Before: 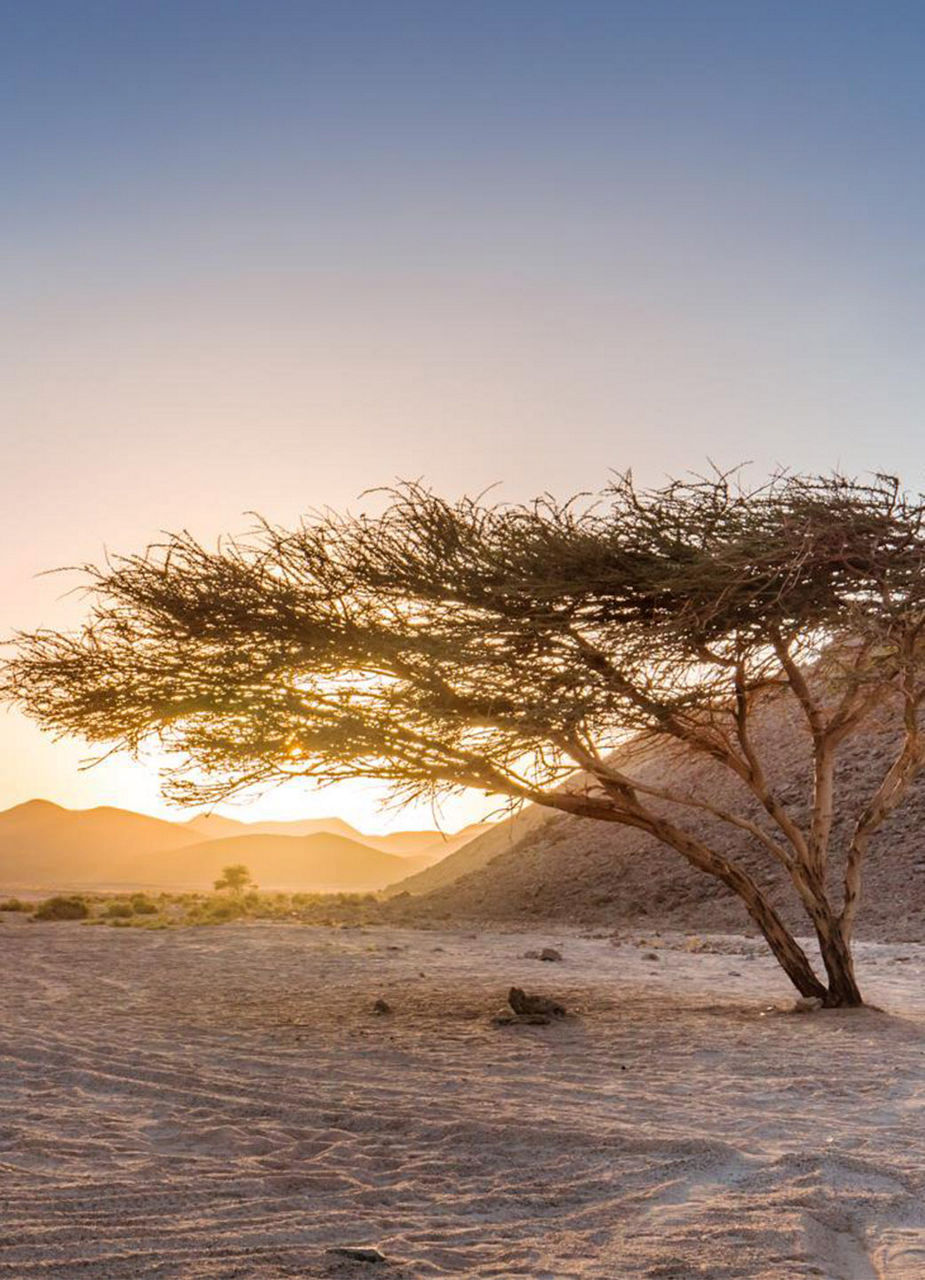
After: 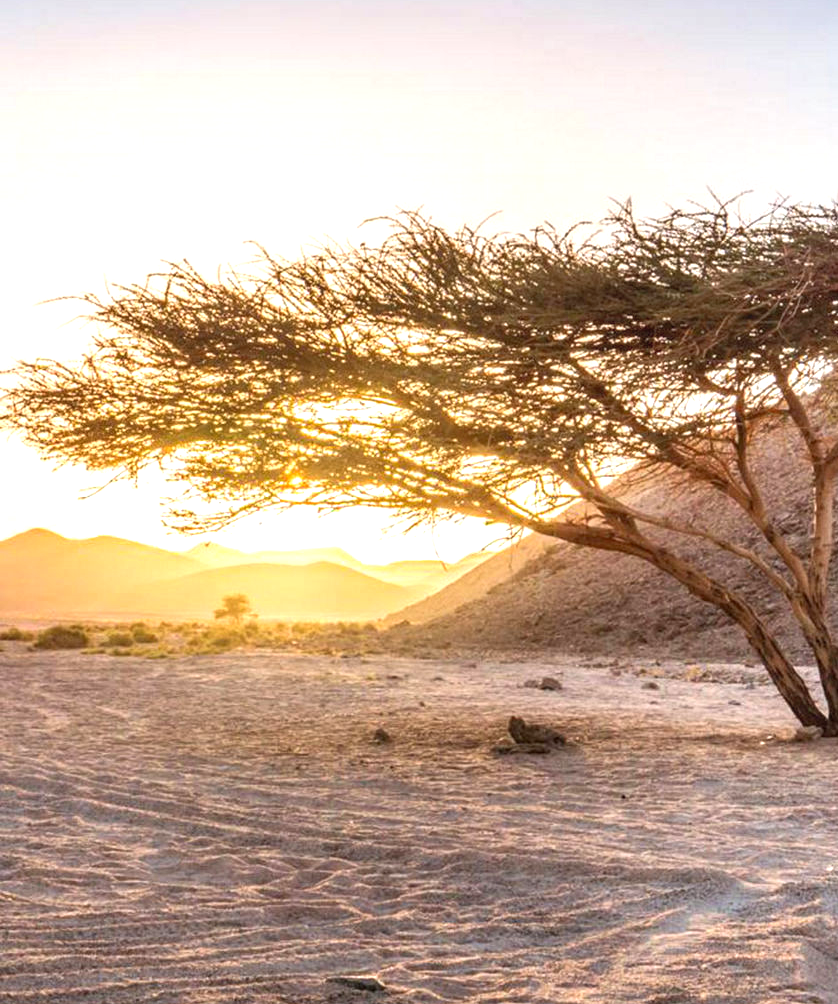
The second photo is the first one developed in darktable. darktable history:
crop: top 21.199%, right 9.363%, bottom 0.294%
exposure: black level correction 0.001, exposure 1.128 EV, compensate highlight preservation false
tone equalizer: -8 EV 0.286 EV, -7 EV 0.453 EV, -6 EV 0.416 EV, -5 EV 0.218 EV, -3 EV -0.27 EV, -2 EV -0.434 EV, -1 EV -0.428 EV, +0 EV -0.274 EV, smoothing diameter 24.82%, edges refinement/feathering 11.77, preserve details guided filter
local contrast: detail 109%
